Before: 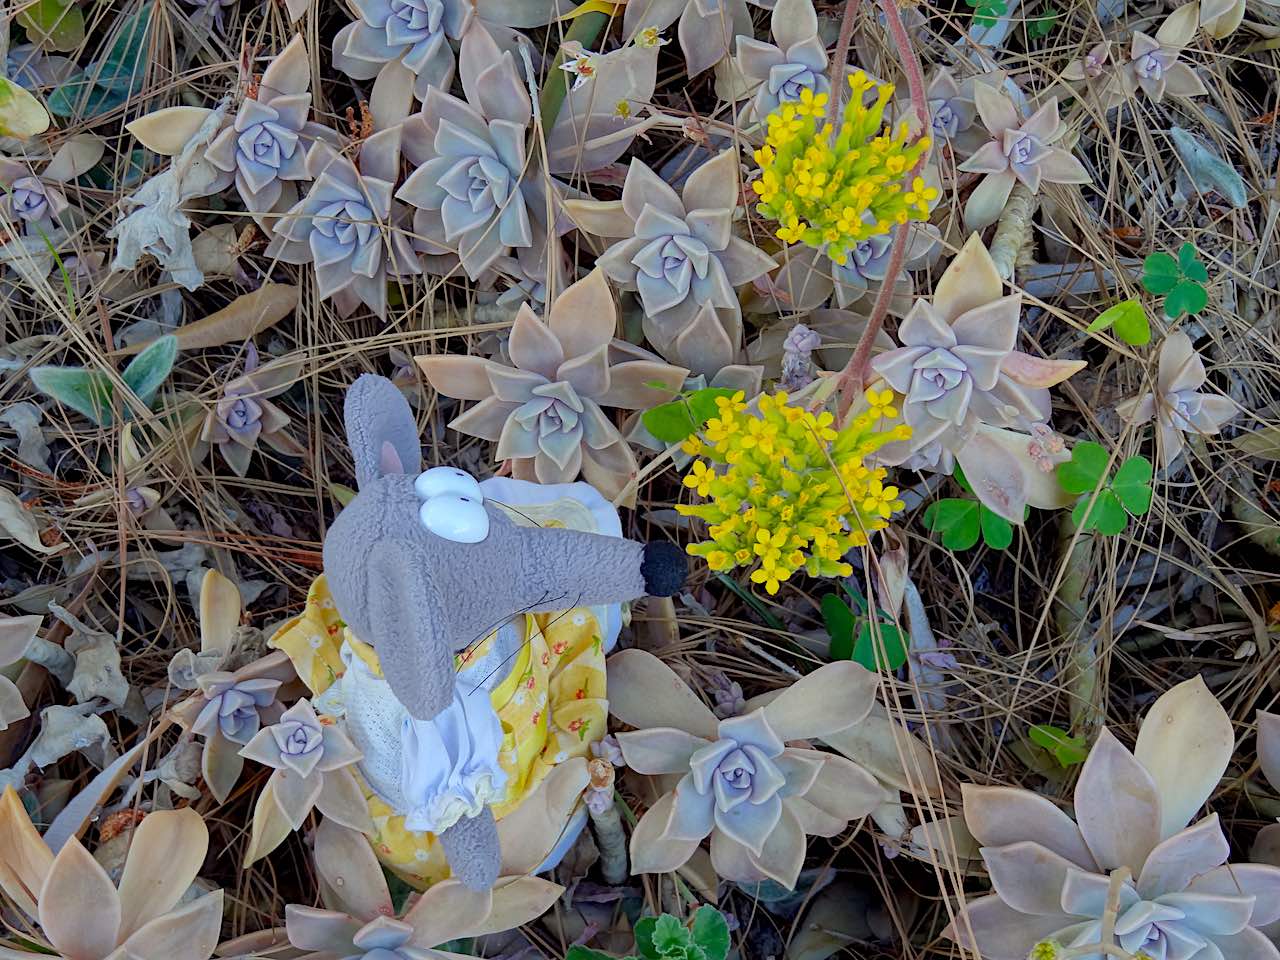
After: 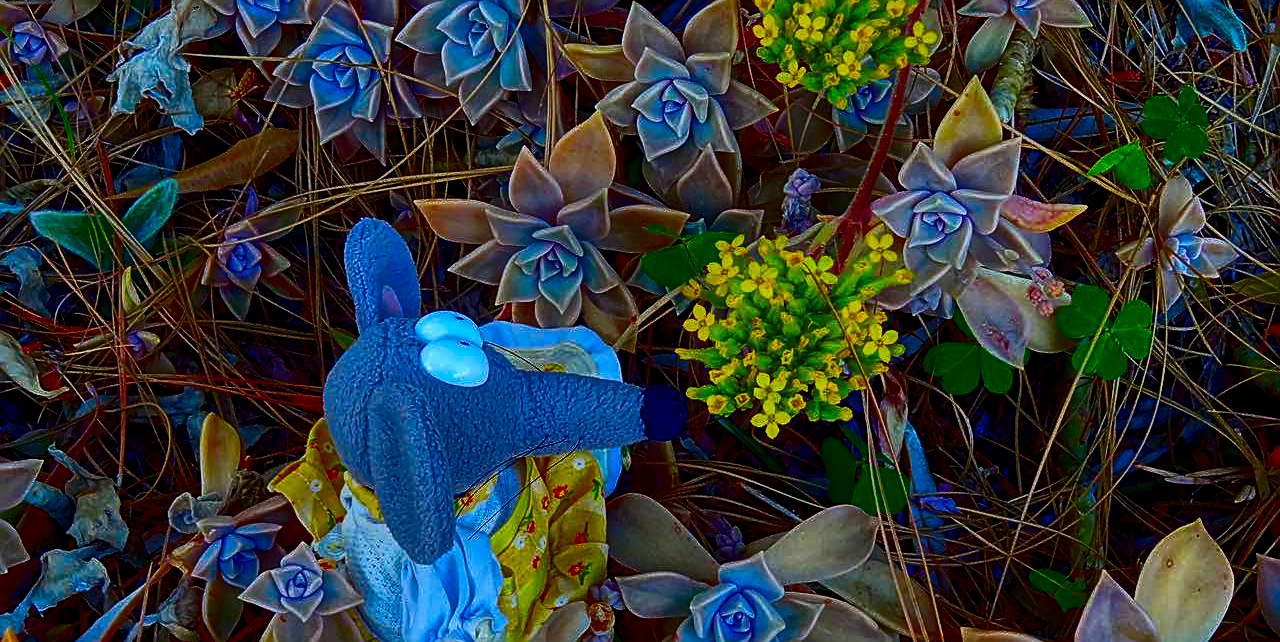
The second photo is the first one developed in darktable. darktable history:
local contrast: on, module defaults
sharpen: on, module defaults
shadows and highlights: soften with gaussian
crop: top 16.336%, bottom 16.689%
contrast brightness saturation: brightness -0.981, saturation 0.987
